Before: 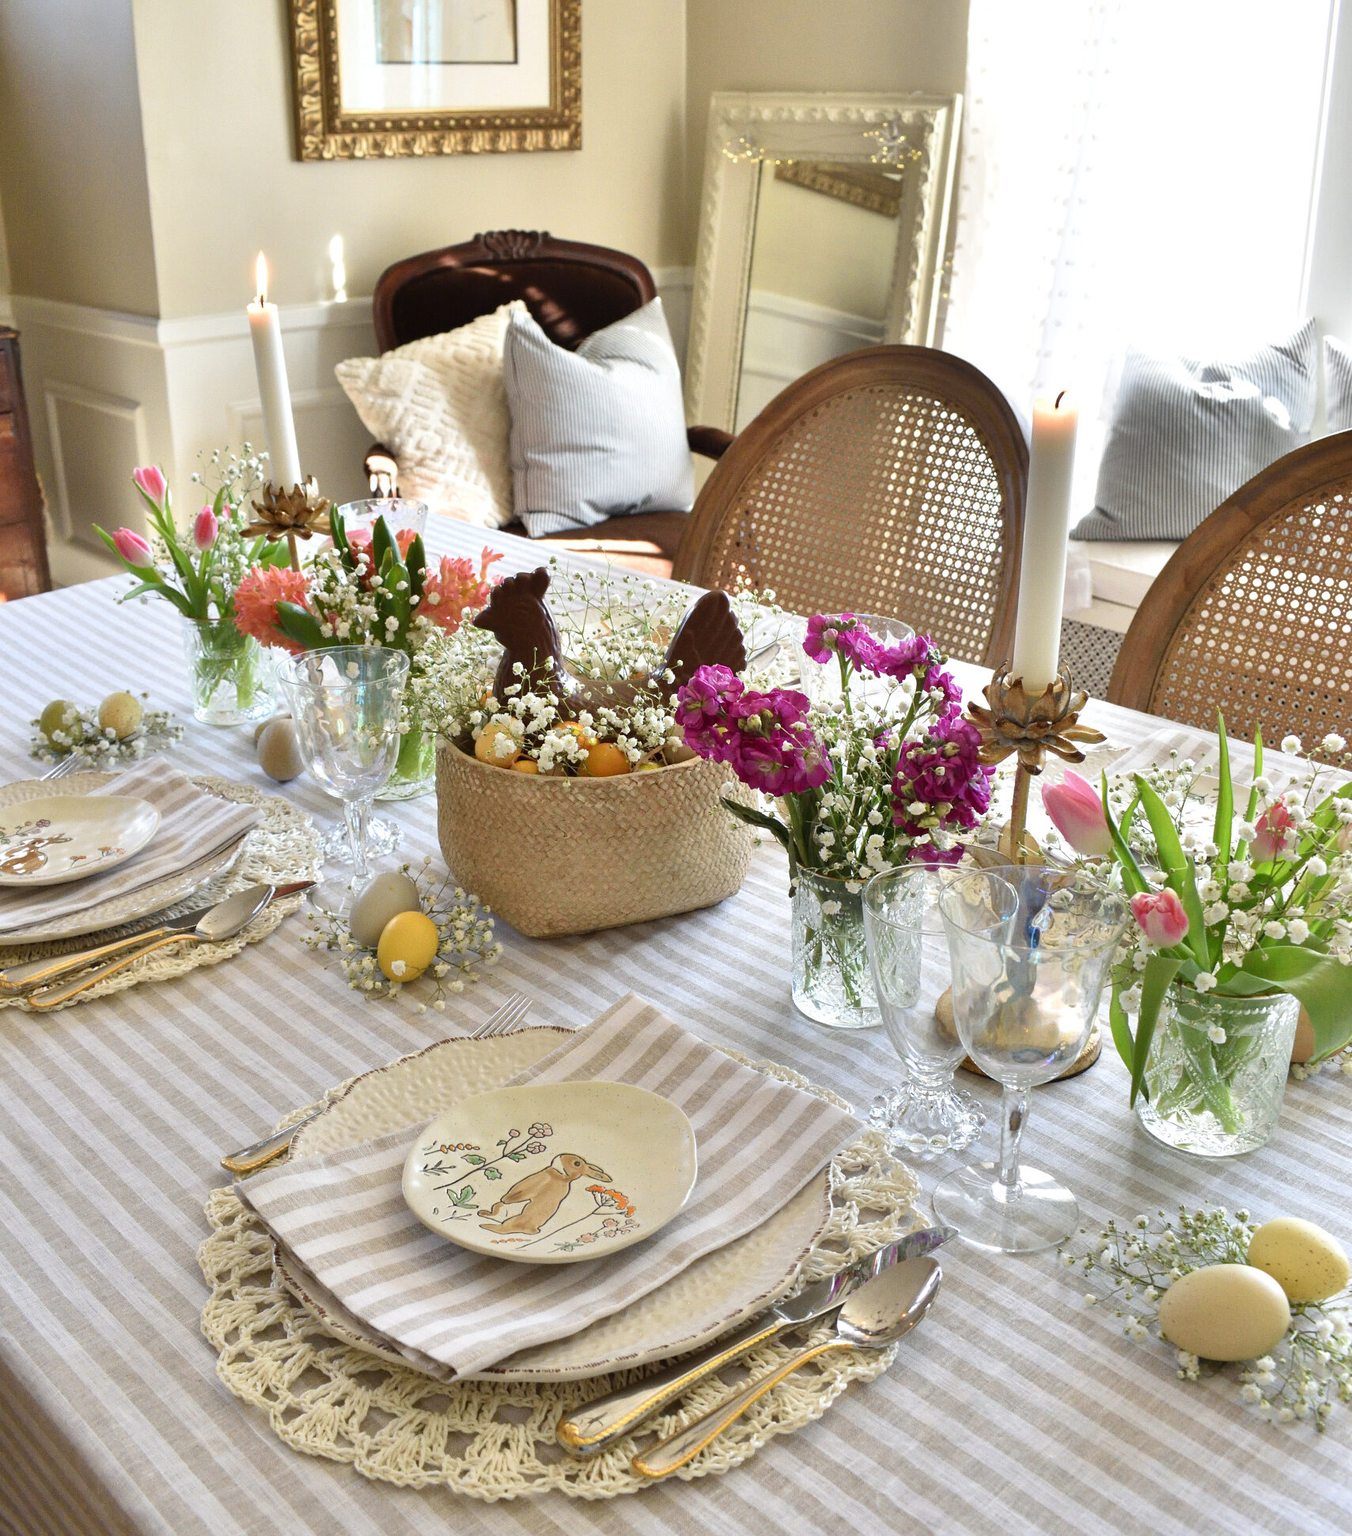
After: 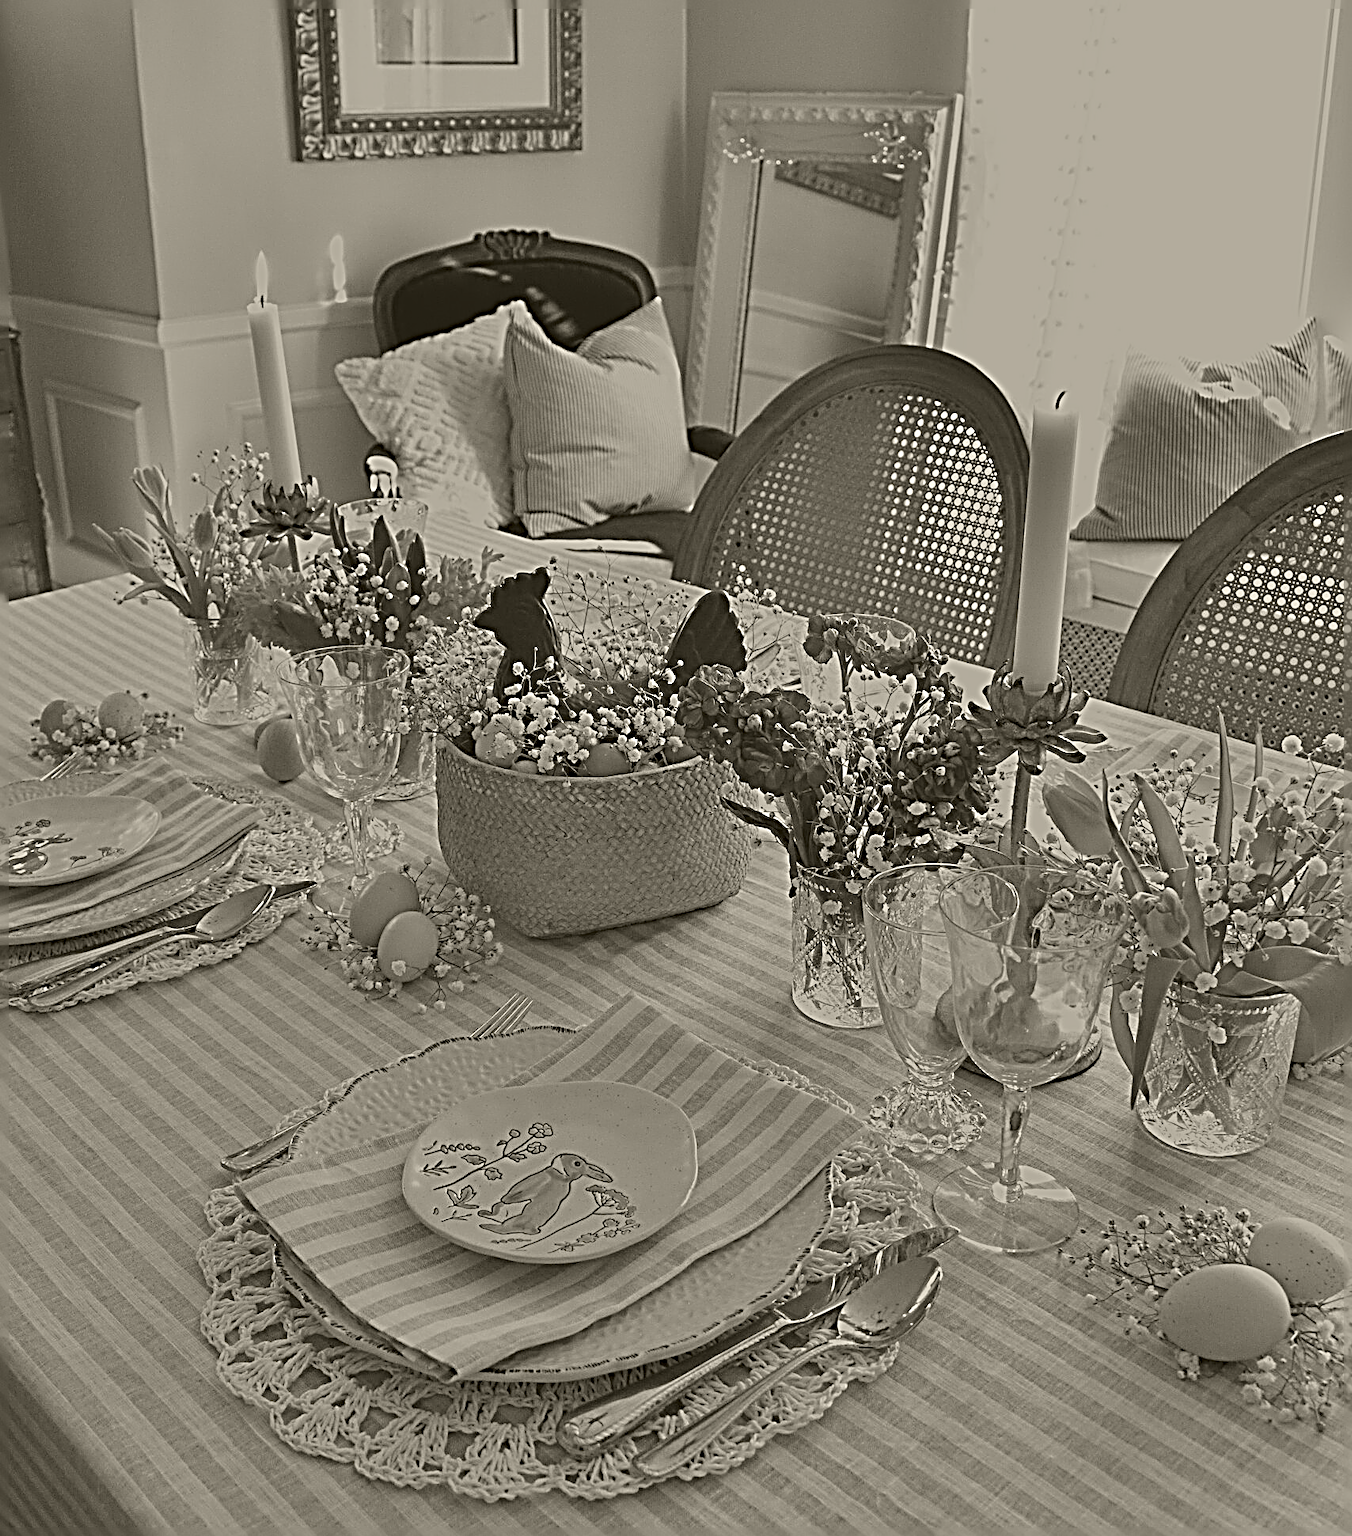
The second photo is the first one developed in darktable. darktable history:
sharpen: radius 4.001, amount 2
colorize: hue 41.44°, saturation 22%, source mix 60%, lightness 10.61%
